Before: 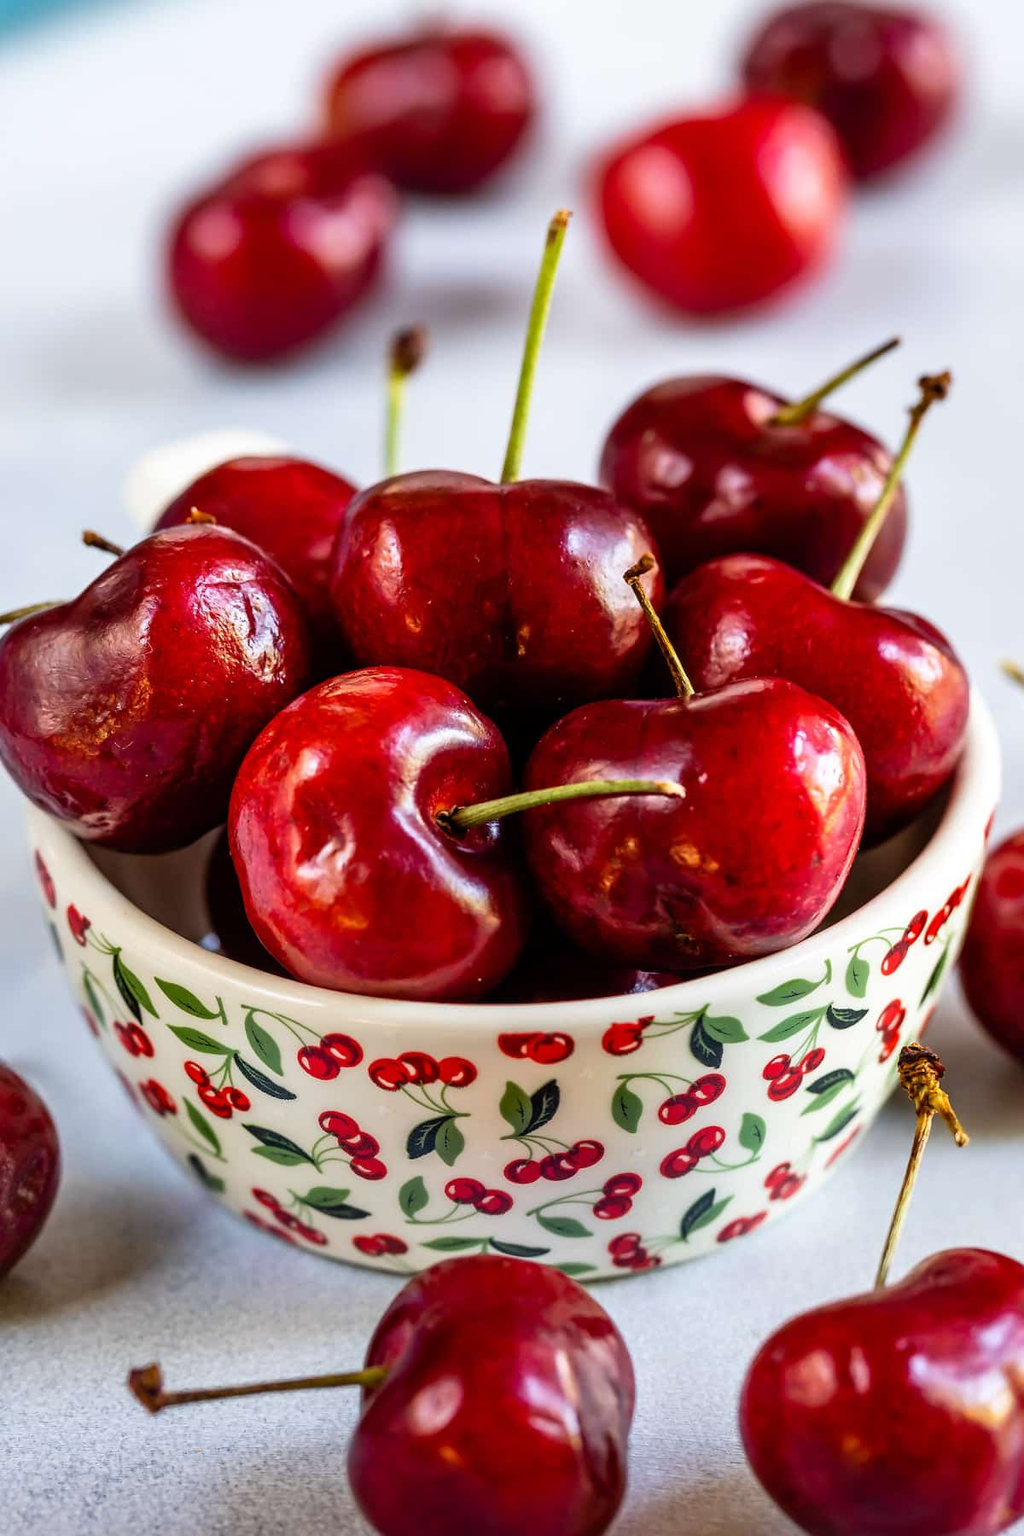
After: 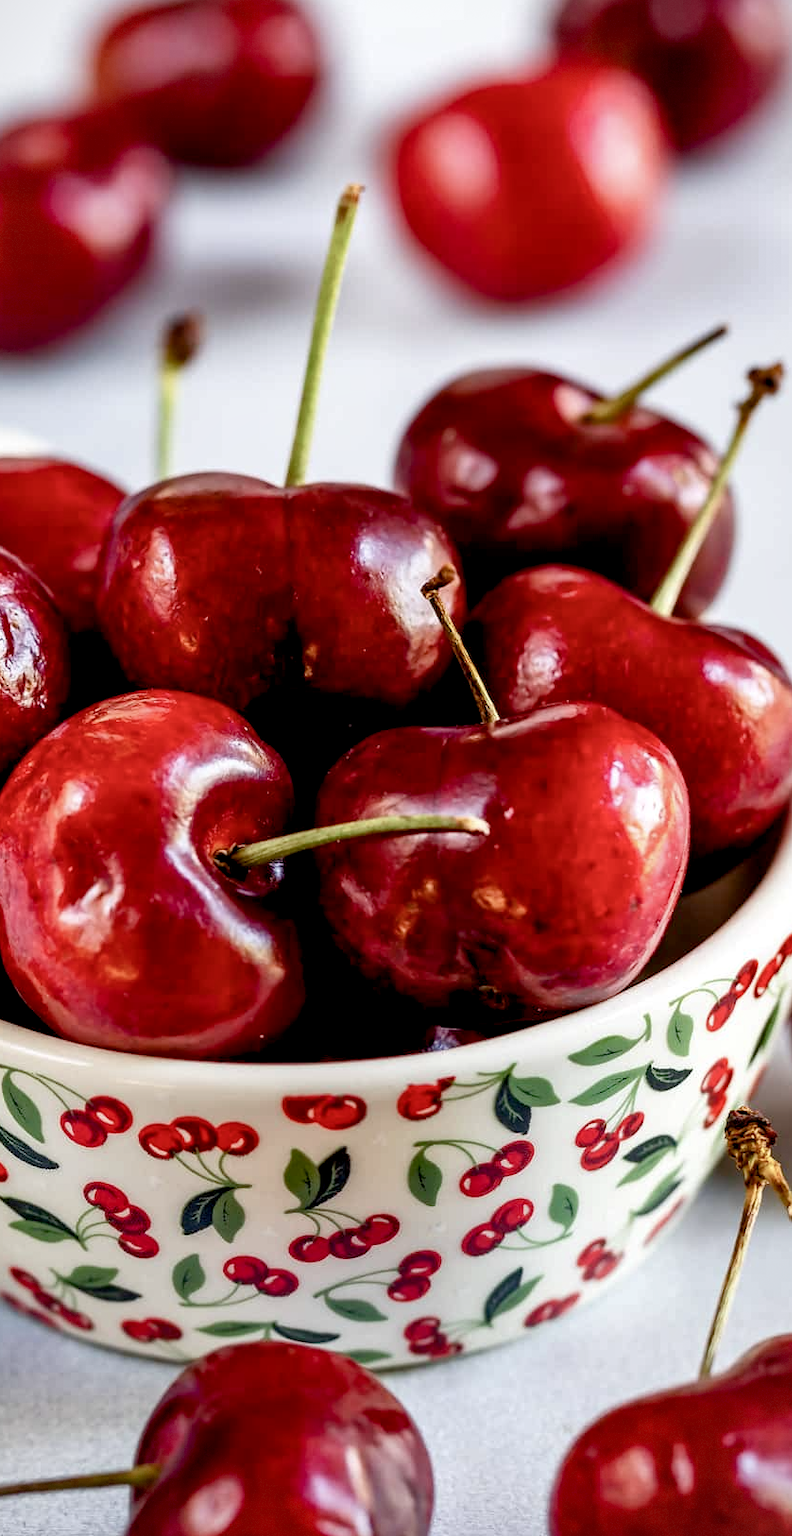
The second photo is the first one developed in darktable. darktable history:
crop and rotate: left 23.822%, top 2.835%, right 6.257%, bottom 6.832%
color balance rgb: global offset › luminance -0.508%, perceptual saturation grading › global saturation -10.5%, perceptual saturation grading › highlights -26.353%, perceptual saturation grading › shadows 20.949%, global vibrance 4.894%
local contrast: mode bilateral grid, contrast 20, coarseness 49, detail 119%, midtone range 0.2
vignetting: fall-off start 96.69%, fall-off radius 99.04%, width/height ratio 0.609, dithering 8-bit output
